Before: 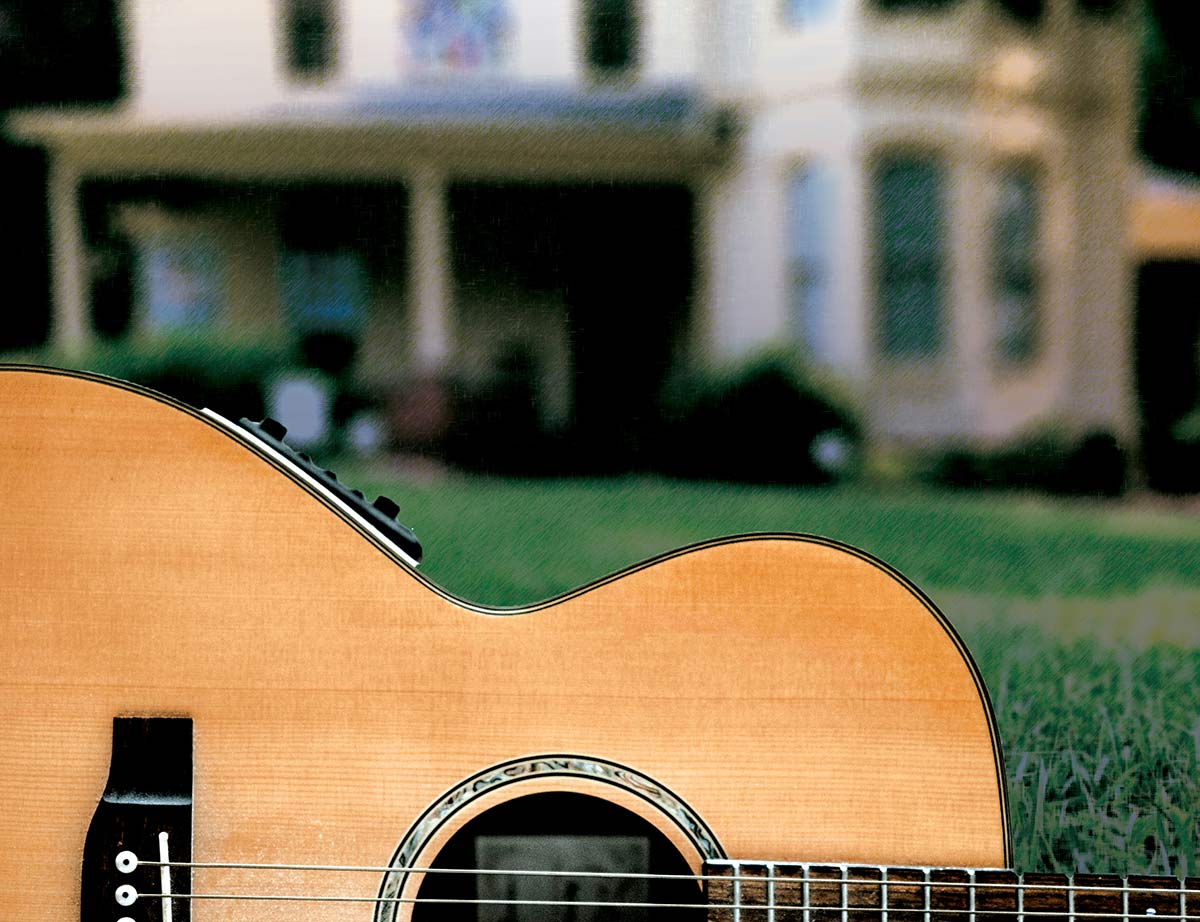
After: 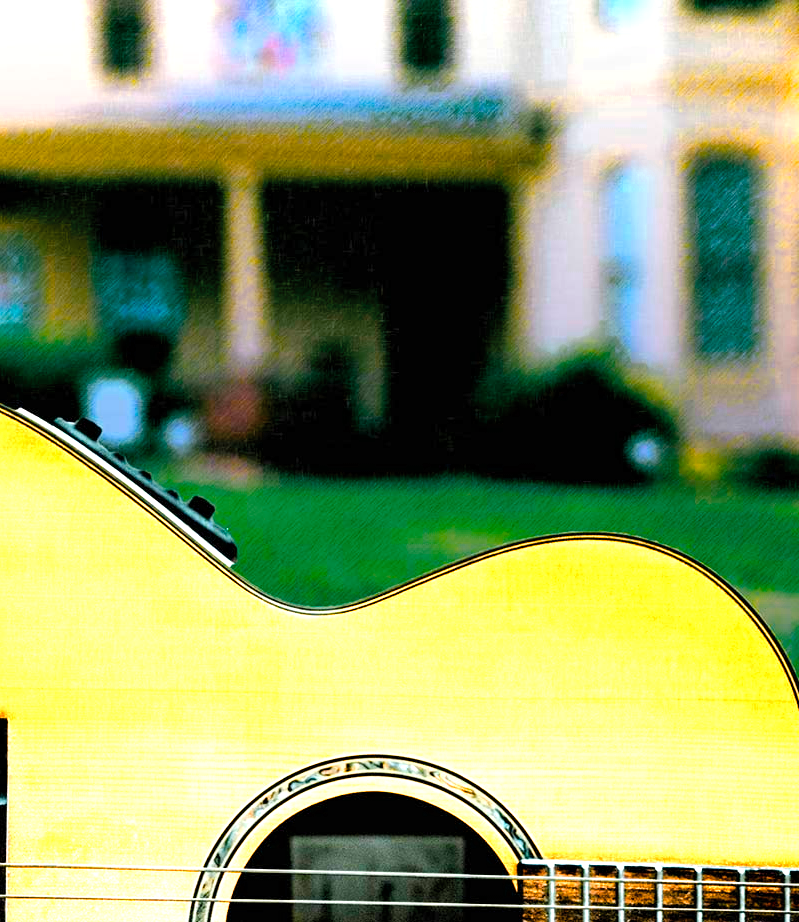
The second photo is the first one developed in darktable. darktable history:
color balance rgb: linear chroma grading › shadows 10%, linear chroma grading › highlights 10%, linear chroma grading › global chroma 15%, linear chroma grading › mid-tones 15%, perceptual saturation grading › global saturation 40%, perceptual saturation grading › highlights -25%, perceptual saturation grading › mid-tones 35%, perceptual saturation grading › shadows 35%, perceptual brilliance grading › global brilliance 11.29%, global vibrance 11.29%
crop: left 15.419%, right 17.914%
color zones: curves: ch0 [(0.018, 0.548) (0.197, 0.654) (0.425, 0.447) (0.605, 0.658) (0.732, 0.579)]; ch1 [(0.105, 0.531) (0.224, 0.531) (0.386, 0.39) (0.618, 0.456) (0.732, 0.456) (0.956, 0.421)]; ch2 [(0.039, 0.583) (0.215, 0.465) (0.399, 0.544) (0.465, 0.548) (0.614, 0.447) (0.724, 0.43) (0.882, 0.623) (0.956, 0.632)]
contrast brightness saturation: contrast 0.07, brightness 0.08, saturation 0.18
